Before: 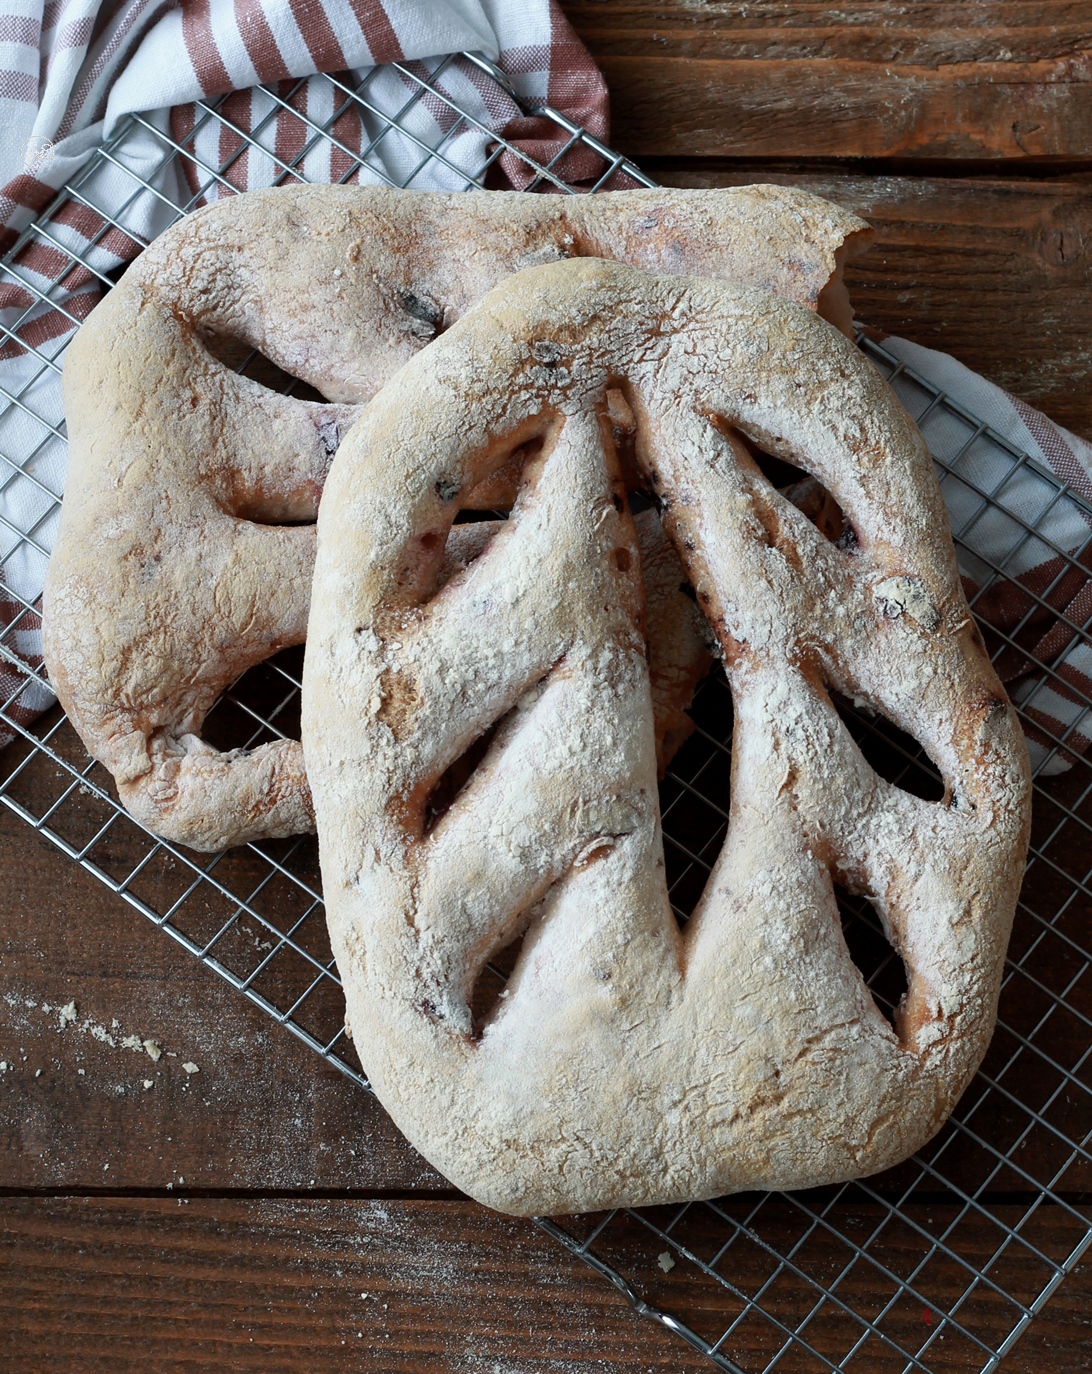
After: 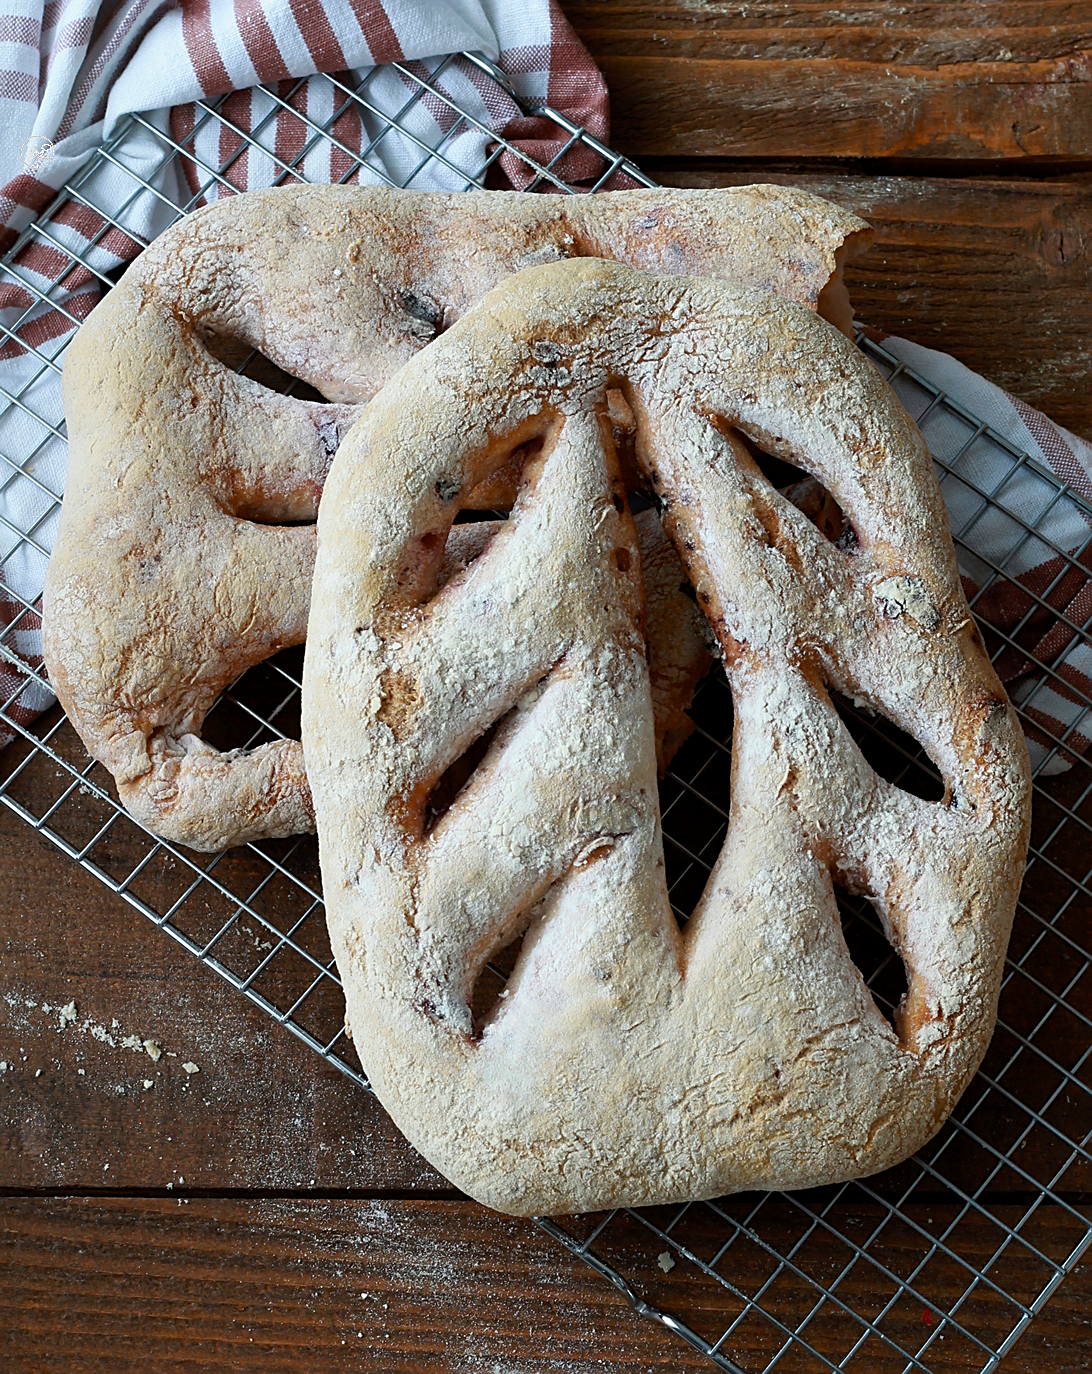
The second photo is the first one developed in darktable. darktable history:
sharpen: on, module defaults
color balance rgb: perceptual saturation grading › global saturation 25%, global vibrance 10%
